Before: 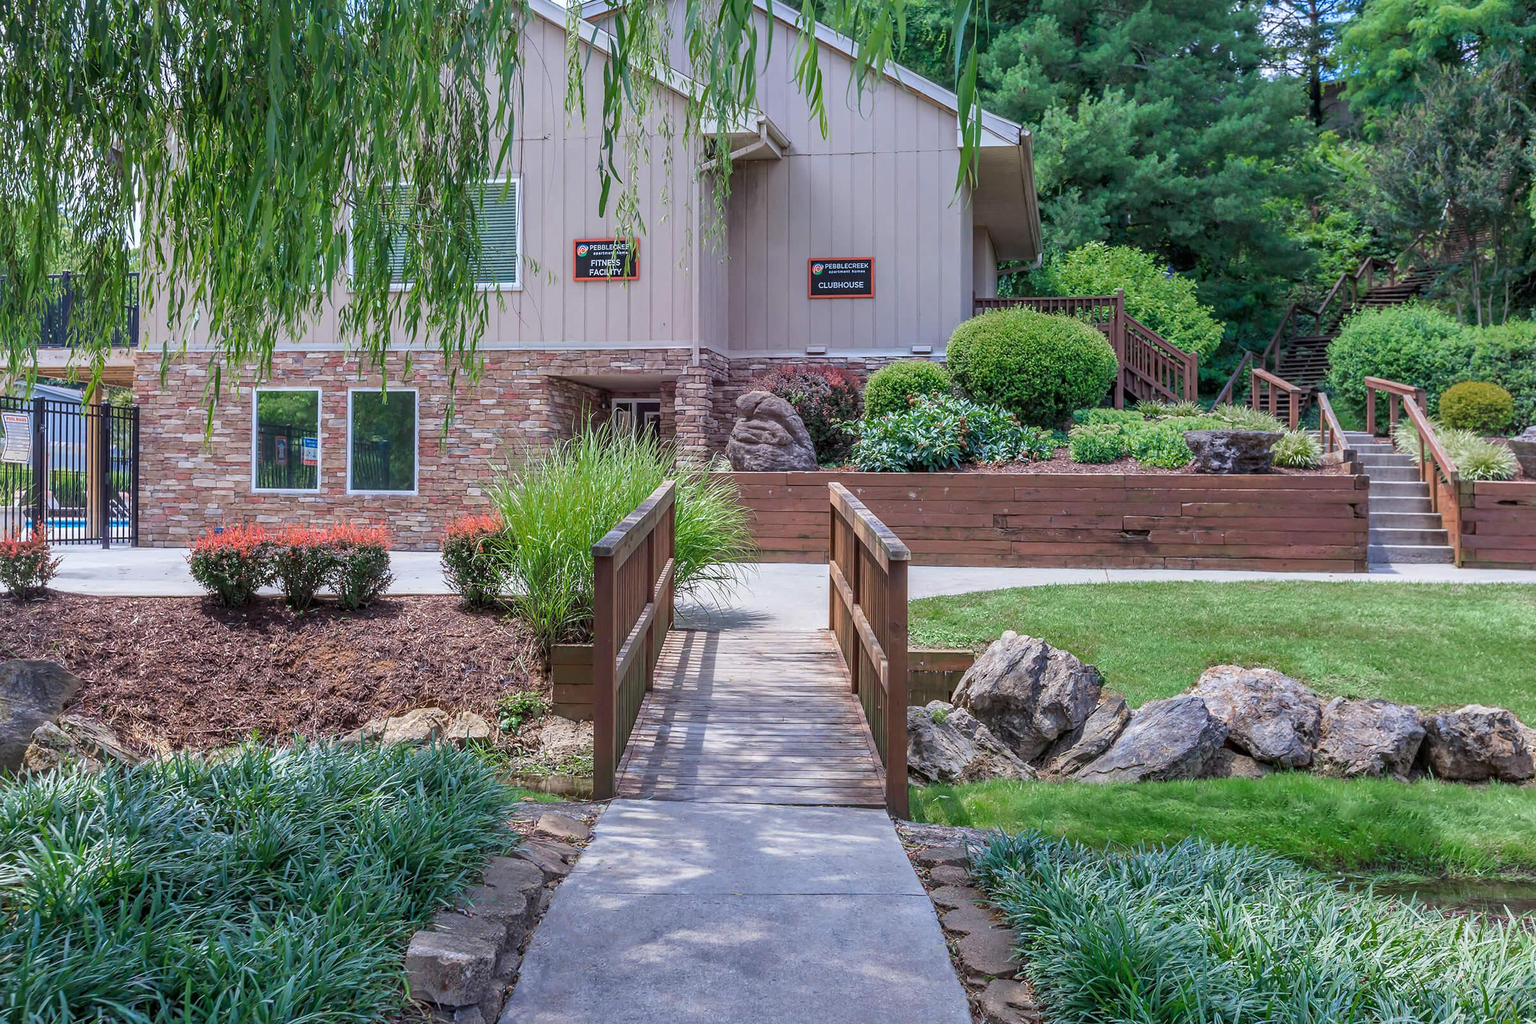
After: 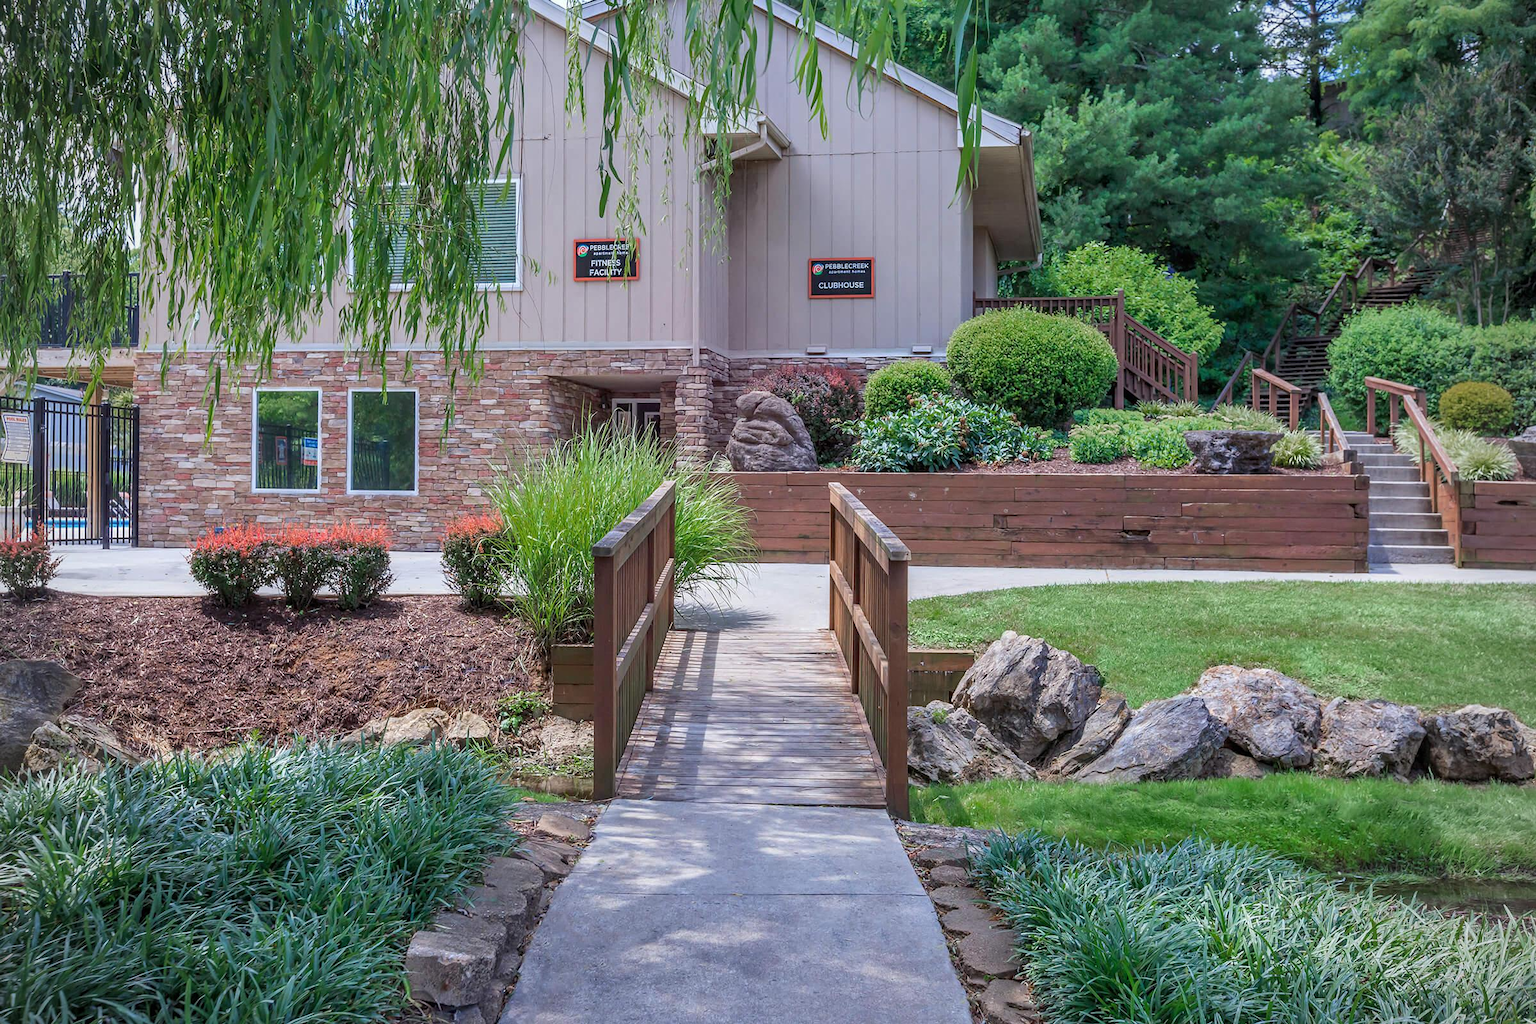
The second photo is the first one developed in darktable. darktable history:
vignetting: fall-off radius 60.86%
